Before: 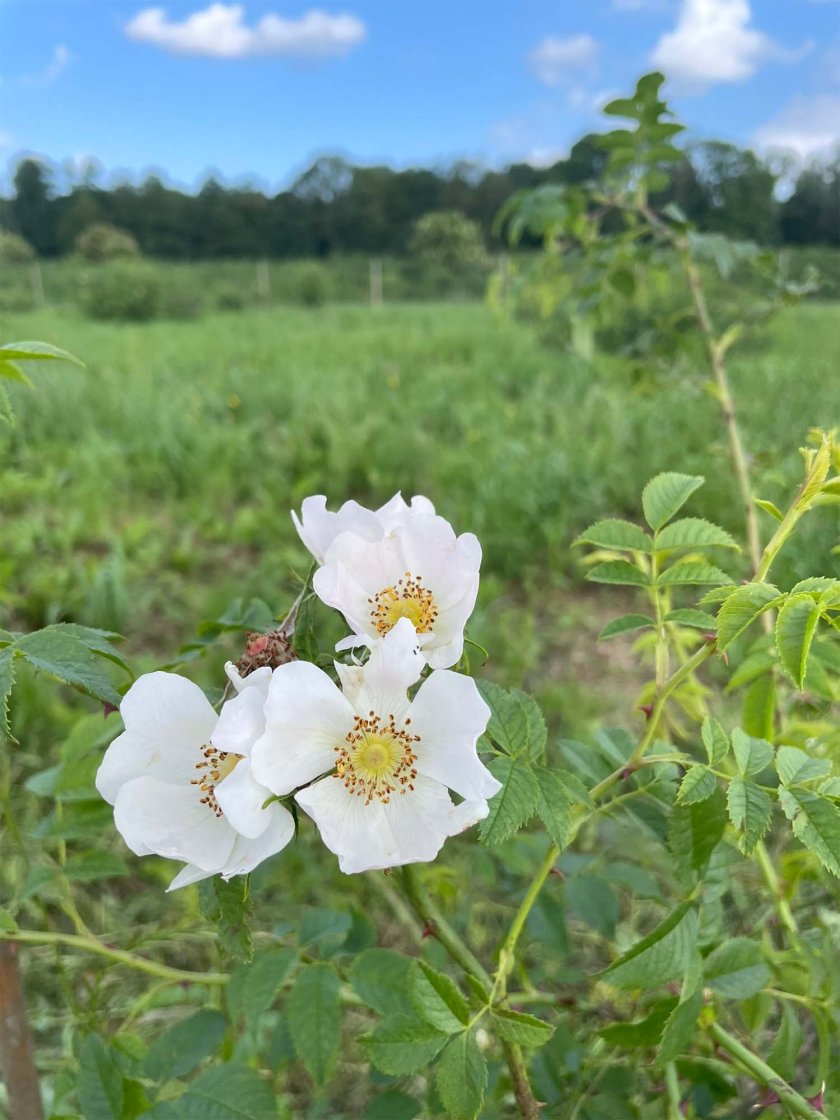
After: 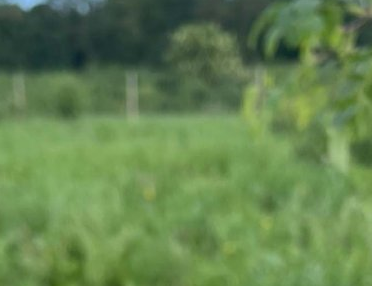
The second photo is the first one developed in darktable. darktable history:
crop: left 29.071%, top 16.828%, right 26.64%, bottom 57.558%
